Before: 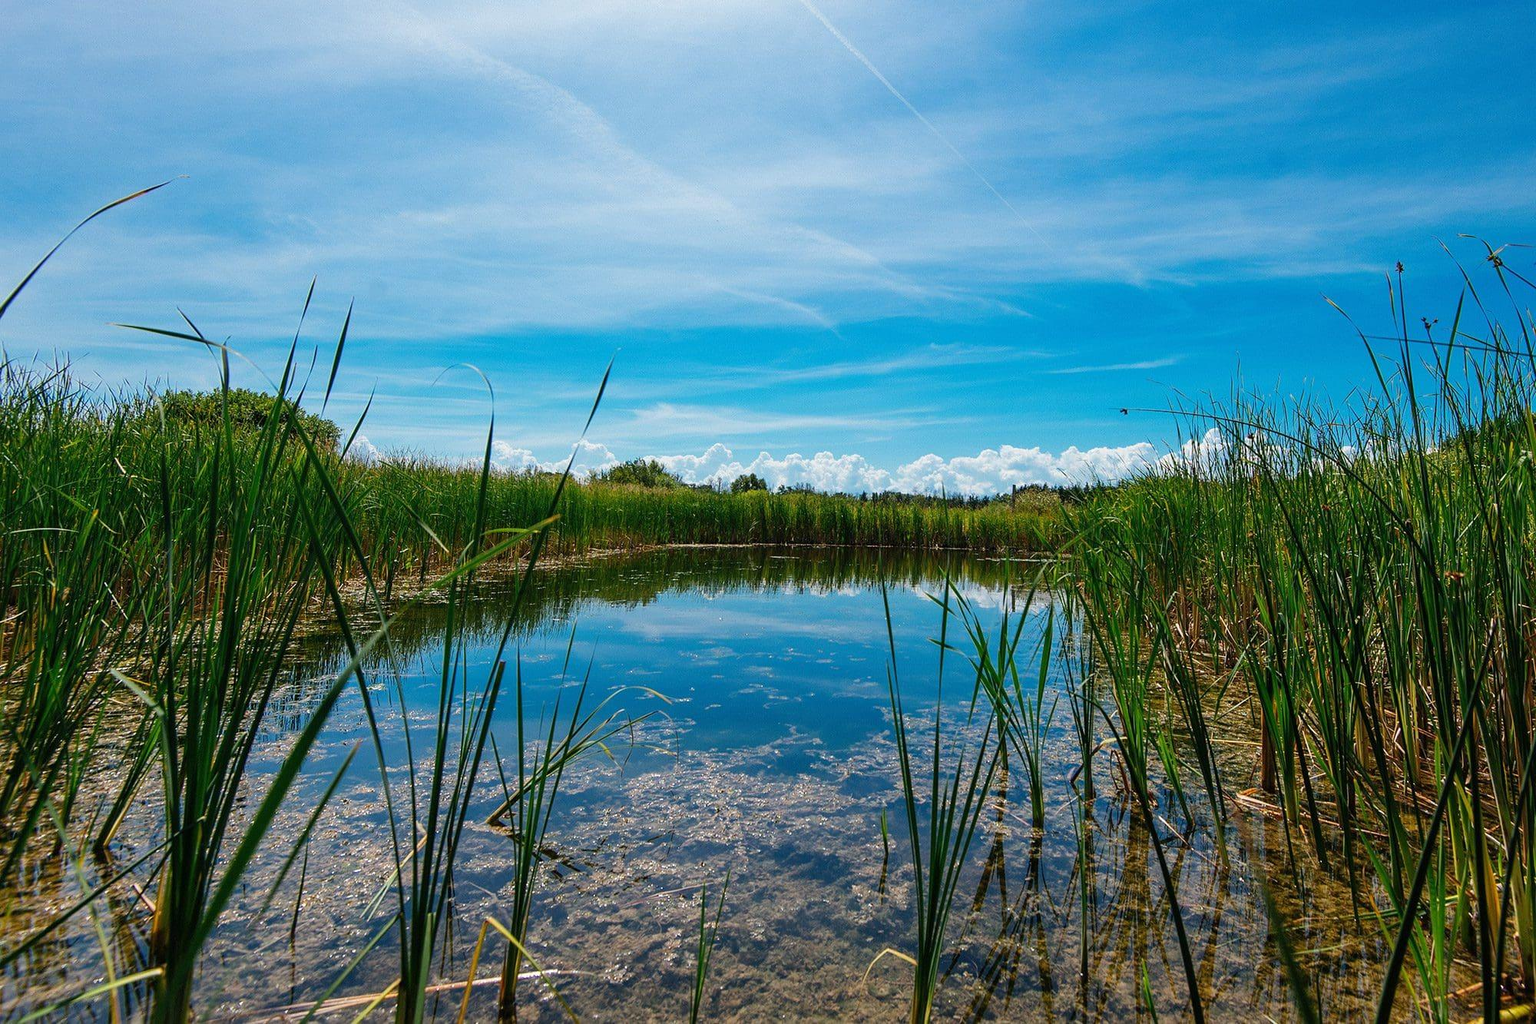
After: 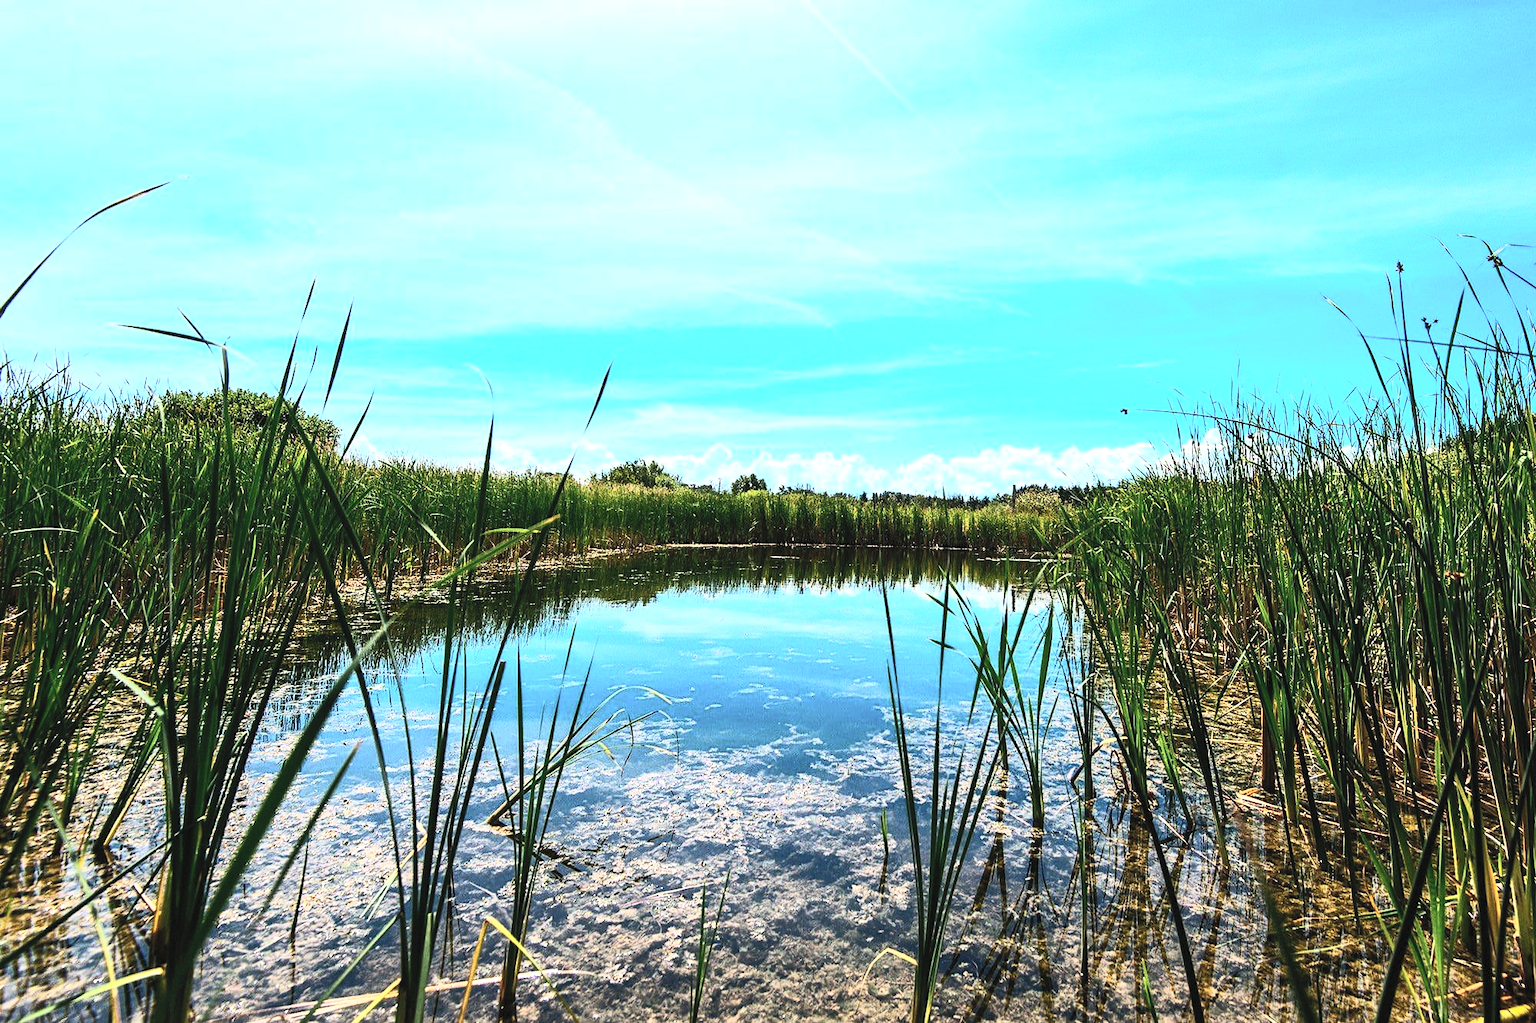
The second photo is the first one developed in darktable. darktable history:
contrast brightness saturation: contrast 0.39, brightness 0.53
tone equalizer: -8 EV -1.08 EV, -7 EV -1.01 EV, -6 EV -0.867 EV, -5 EV -0.578 EV, -3 EV 0.578 EV, -2 EV 0.867 EV, -1 EV 1.01 EV, +0 EV 1.08 EV, edges refinement/feathering 500, mask exposure compensation -1.57 EV, preserve details no
